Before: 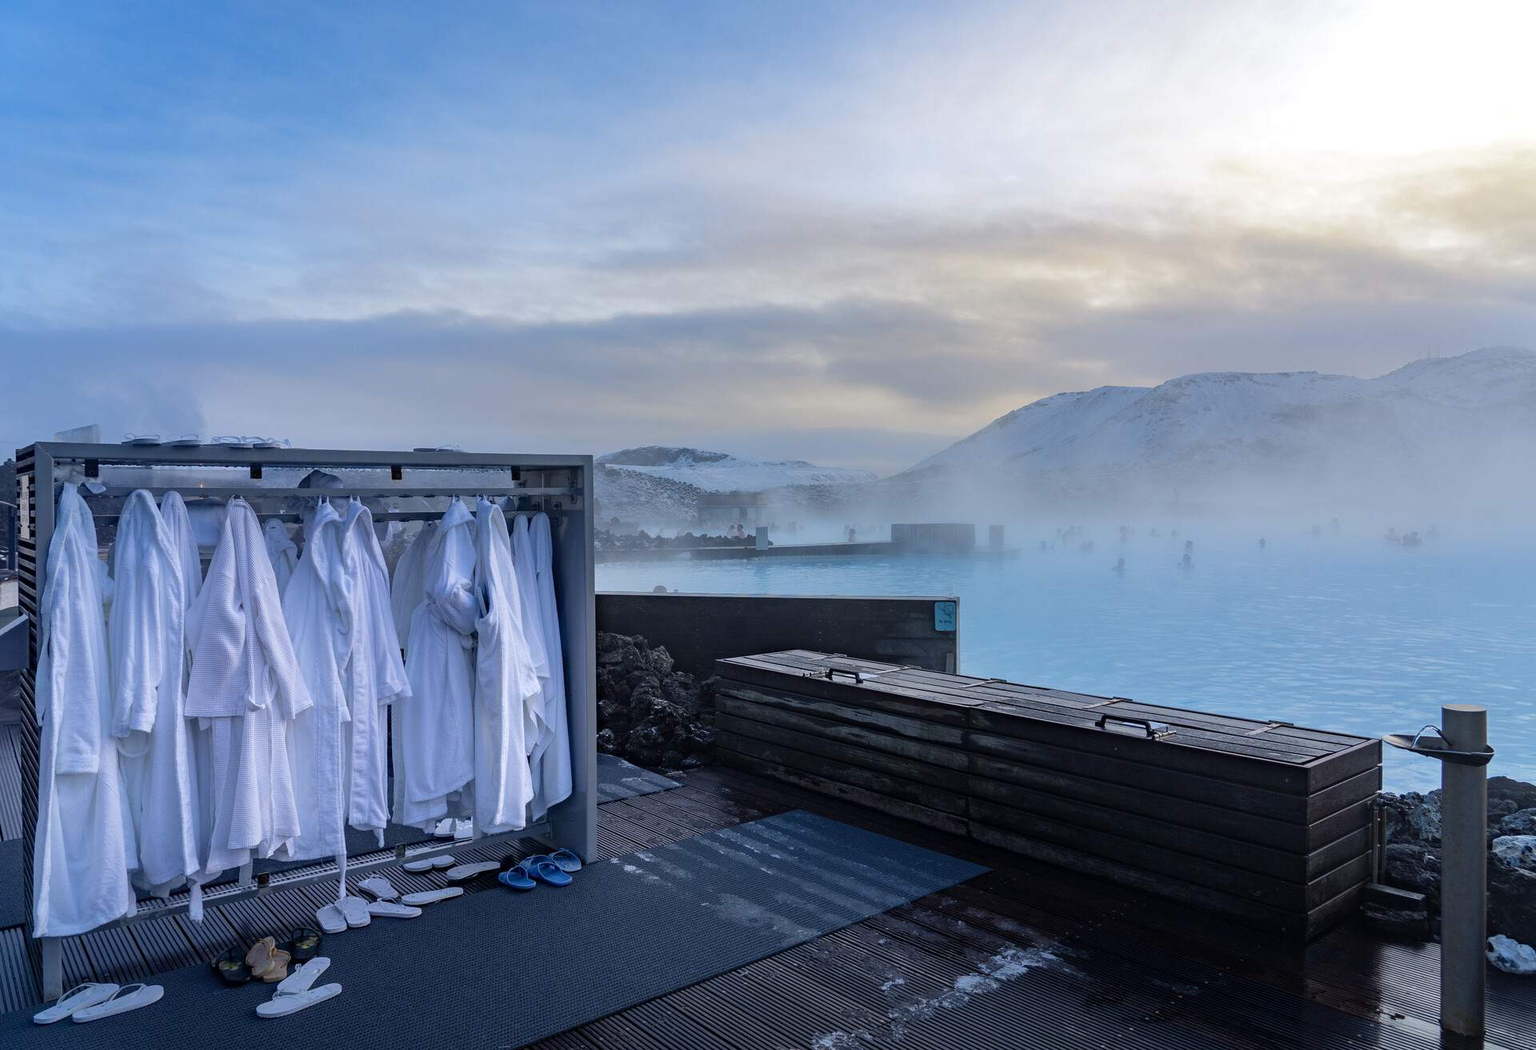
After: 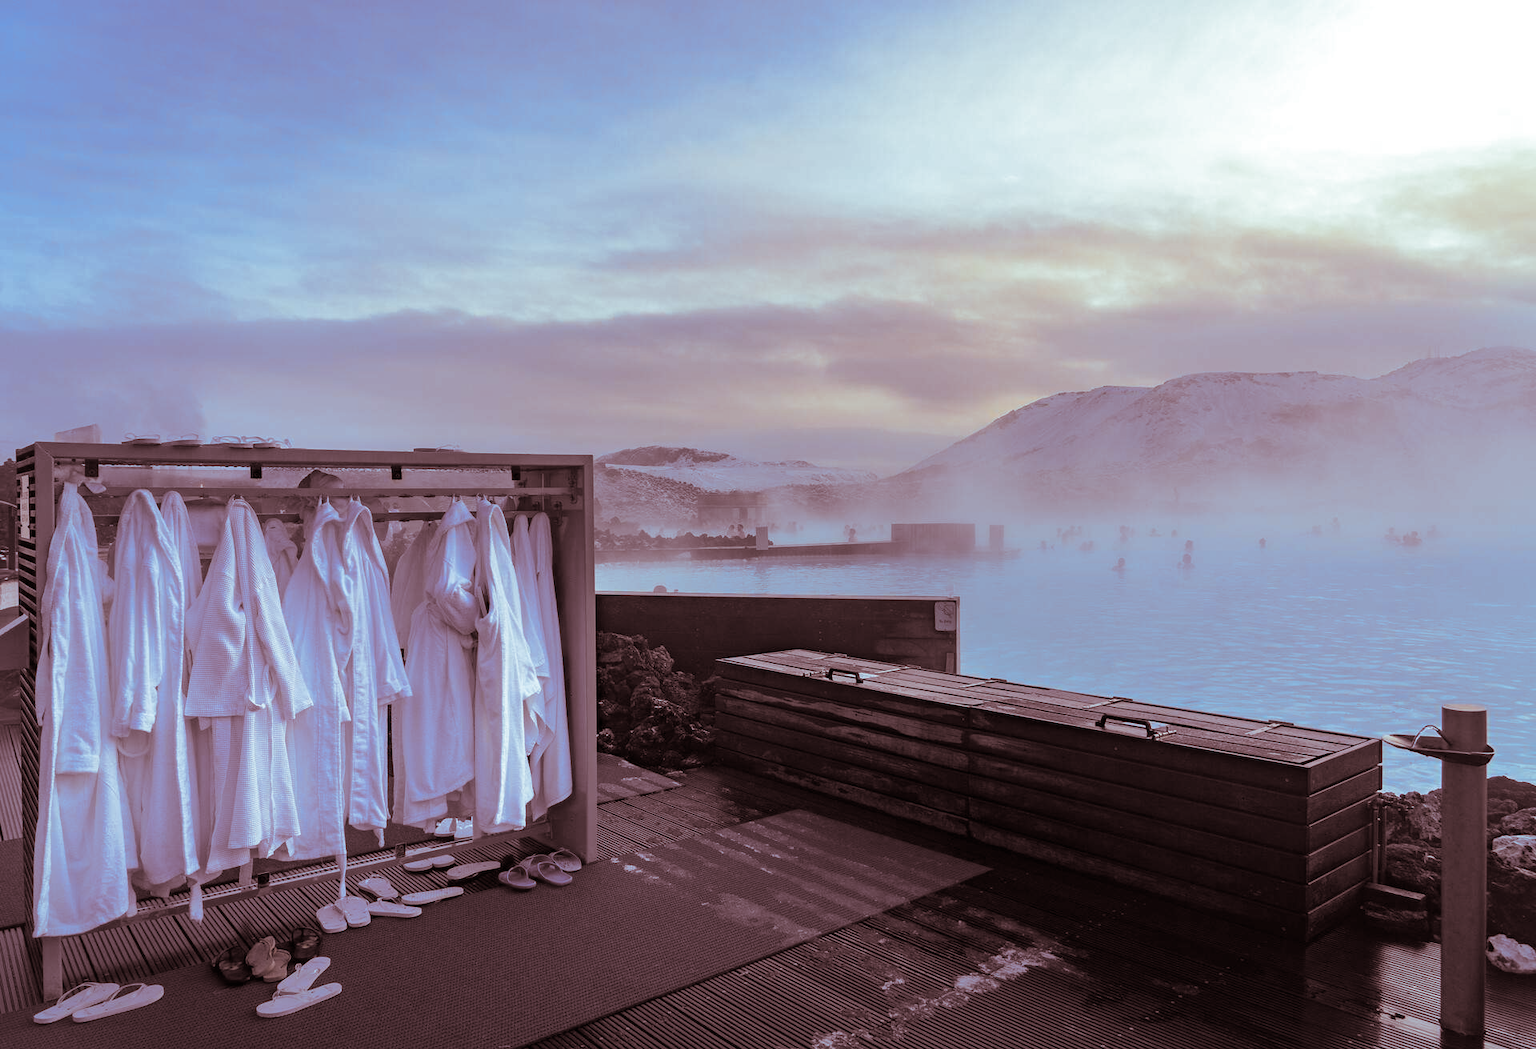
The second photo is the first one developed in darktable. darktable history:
split-toning: shadows › saturation 0.3, highlights › hue 180°, highlights › saturation 0.3, compress 0%
white balance: red 1, blue 1
